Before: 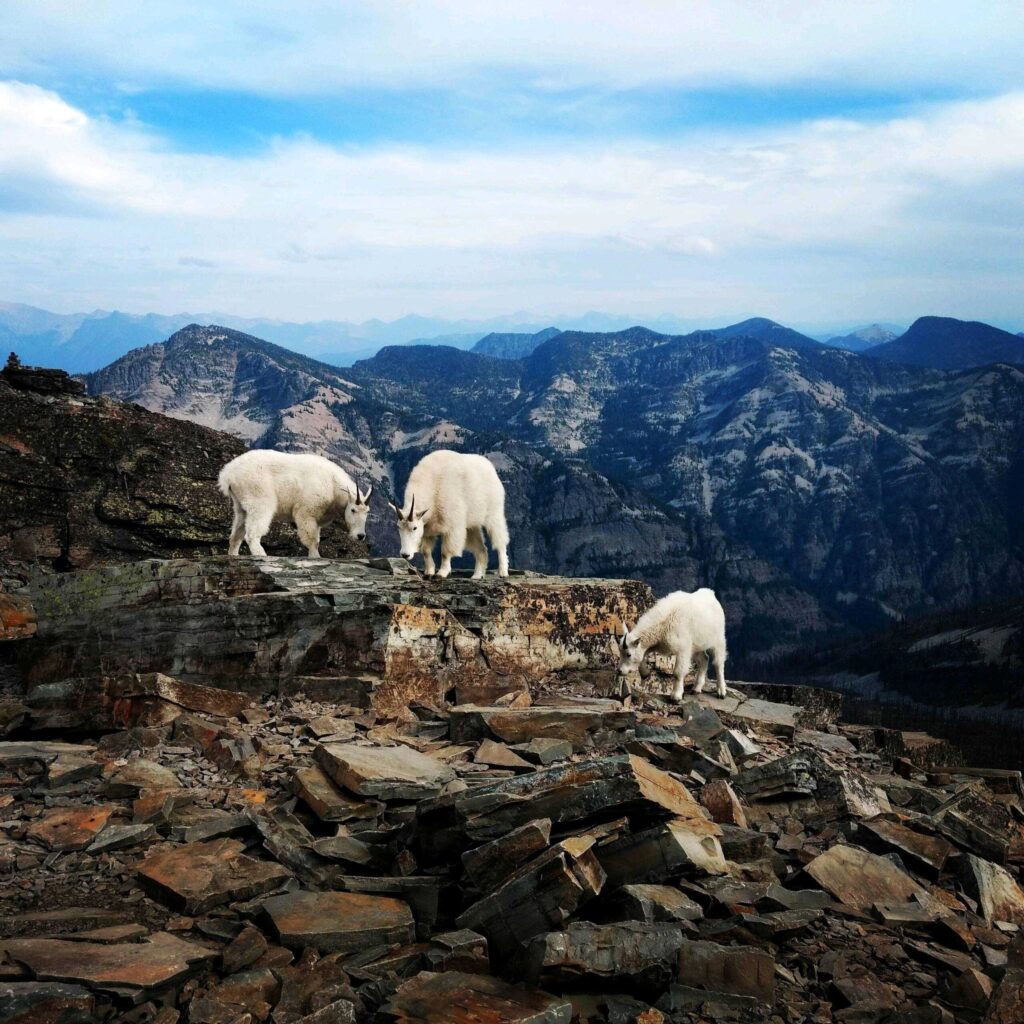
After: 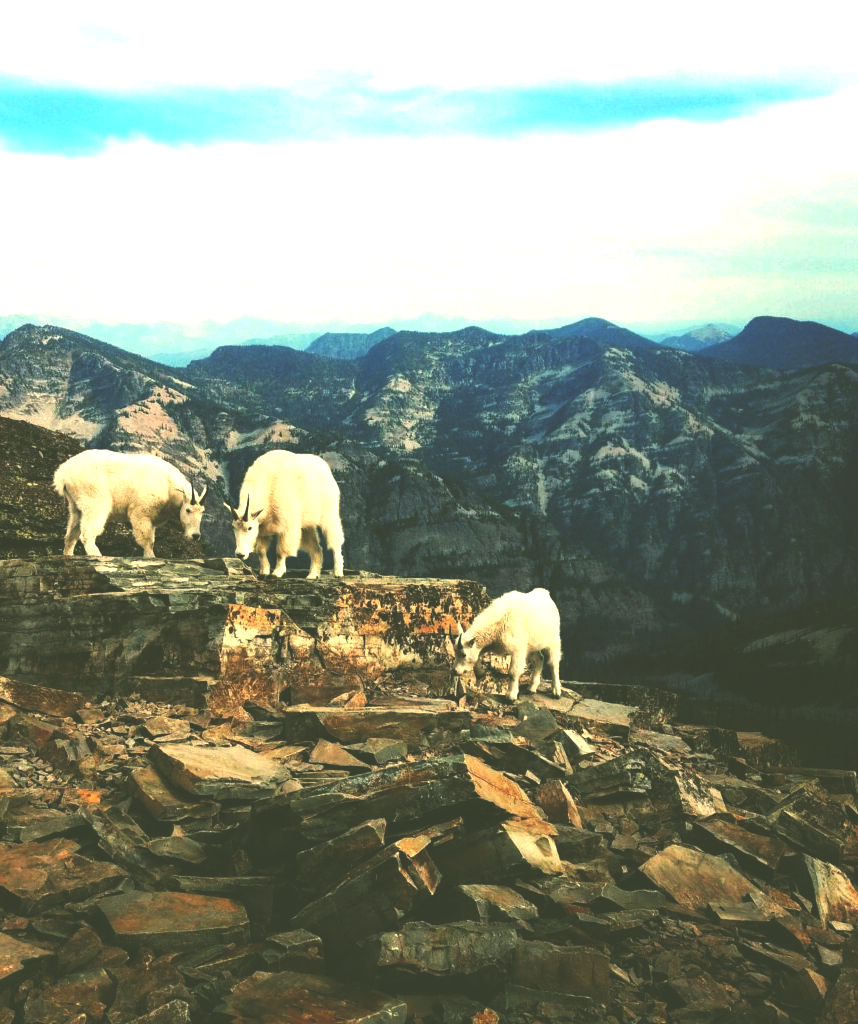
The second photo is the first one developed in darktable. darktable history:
exposure: black level correction -0.071, exposure 0.5 EV, compensate highlight preservation false
crop: left 16.145%
color balance: mode lift, gamma, gain (sRGB), lift [1.014, 0.966, 0.918, 0.87], gamma [0.86, 0.734, 0.918, 0.976], gain [1.063, 1.13, 1.063, 0.86]
